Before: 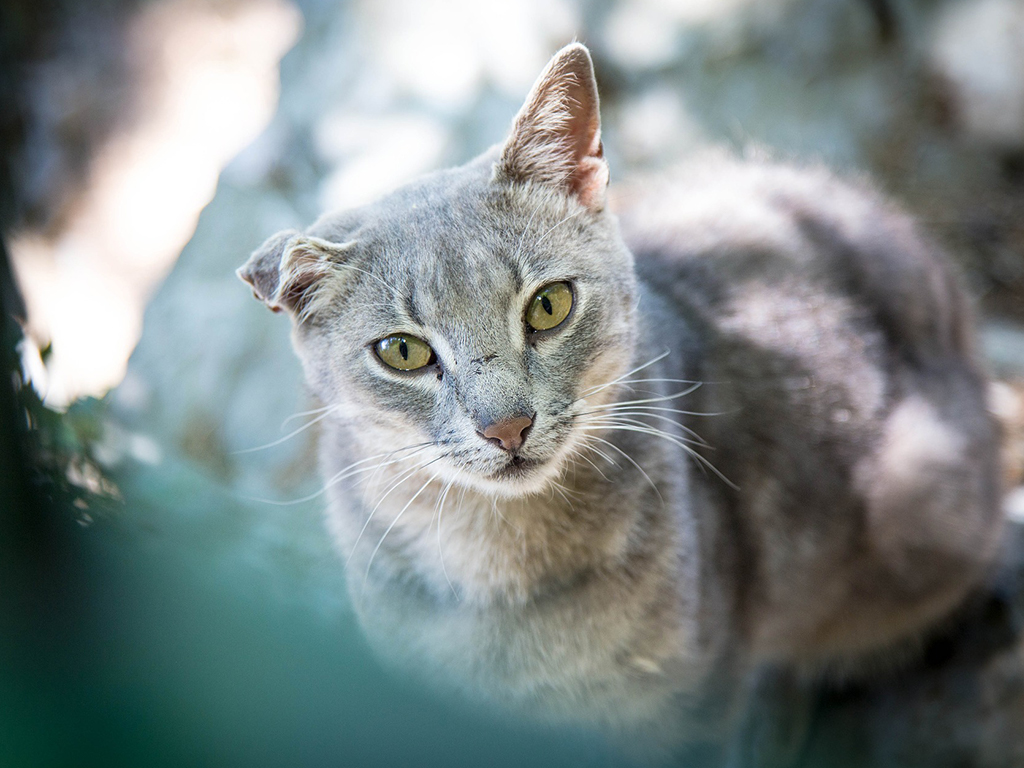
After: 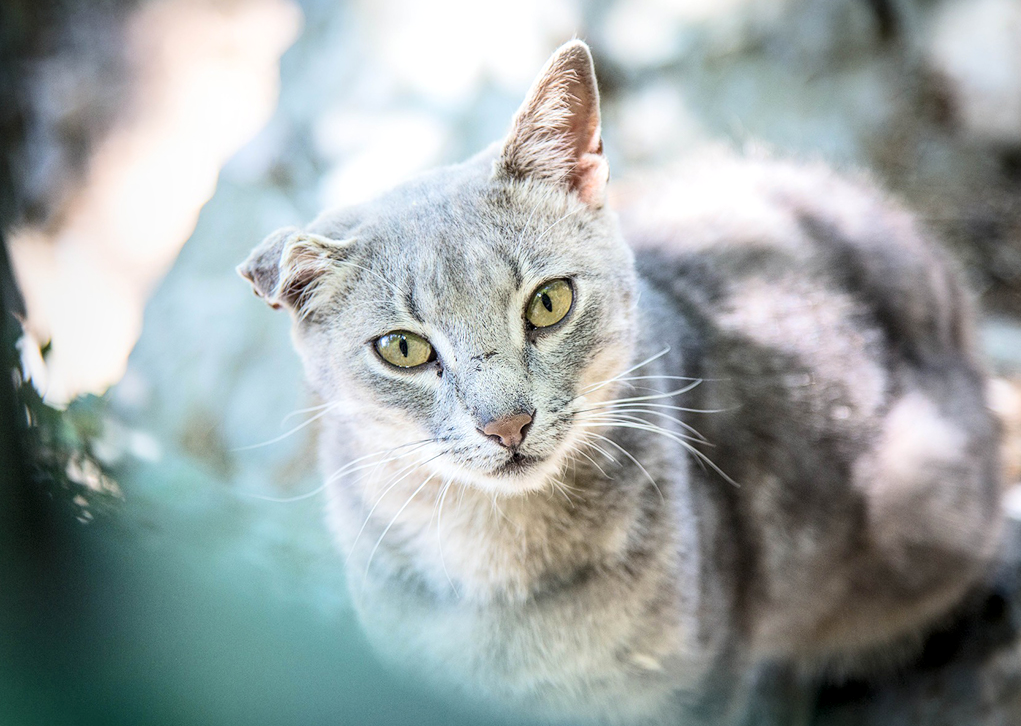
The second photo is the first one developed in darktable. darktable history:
tone curve: curves: ch0 [(0, 0) (0.003, 0.003) (0.011, 0.014) (0.025, 0.033) (0.044, 0.06) (0.069, 0.096) (0.1, 0.132) (0.136, 0.174) (0.177, 0.226) (0.224, 0.282) (0.277, 0.352) (0.335, 0.435) (0.399, 0.524) (0.468, 0.615) (0.543, 0.695) (0.623, 0.771) (0.709, 0.835) (0.801, 0.894) (0.898, 0.944) (1, 1)], color space Lab, independent channels, preserve colors none
crop: top 0.395%, right 0.264%, bottom 5%
local contrast: on, module defaults
